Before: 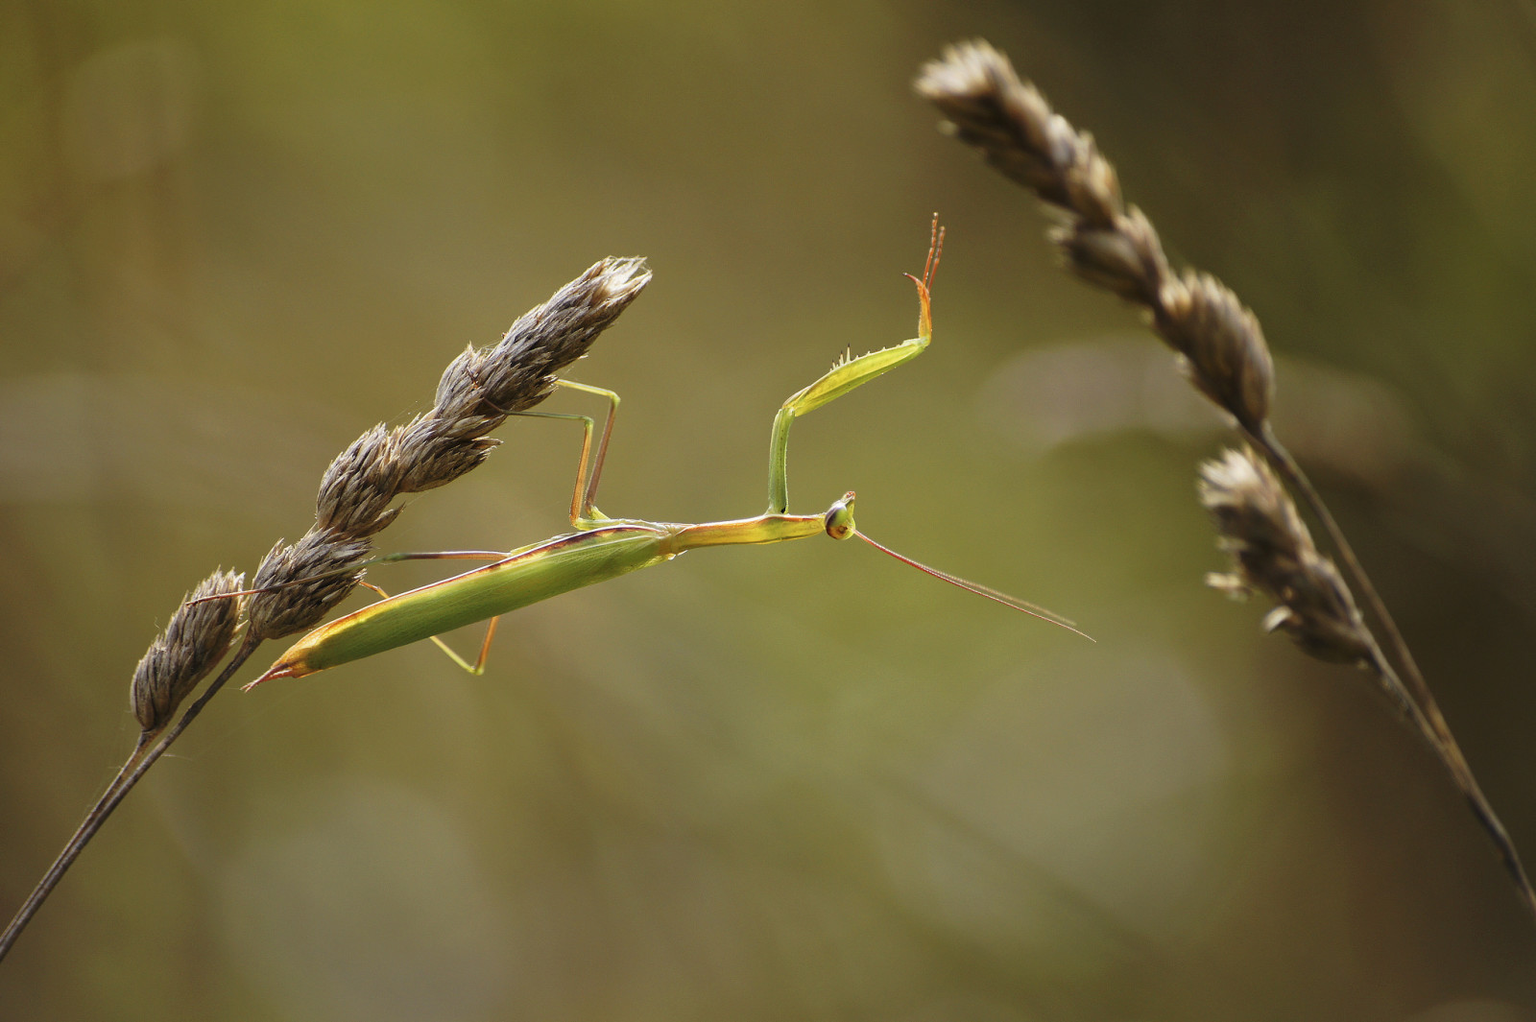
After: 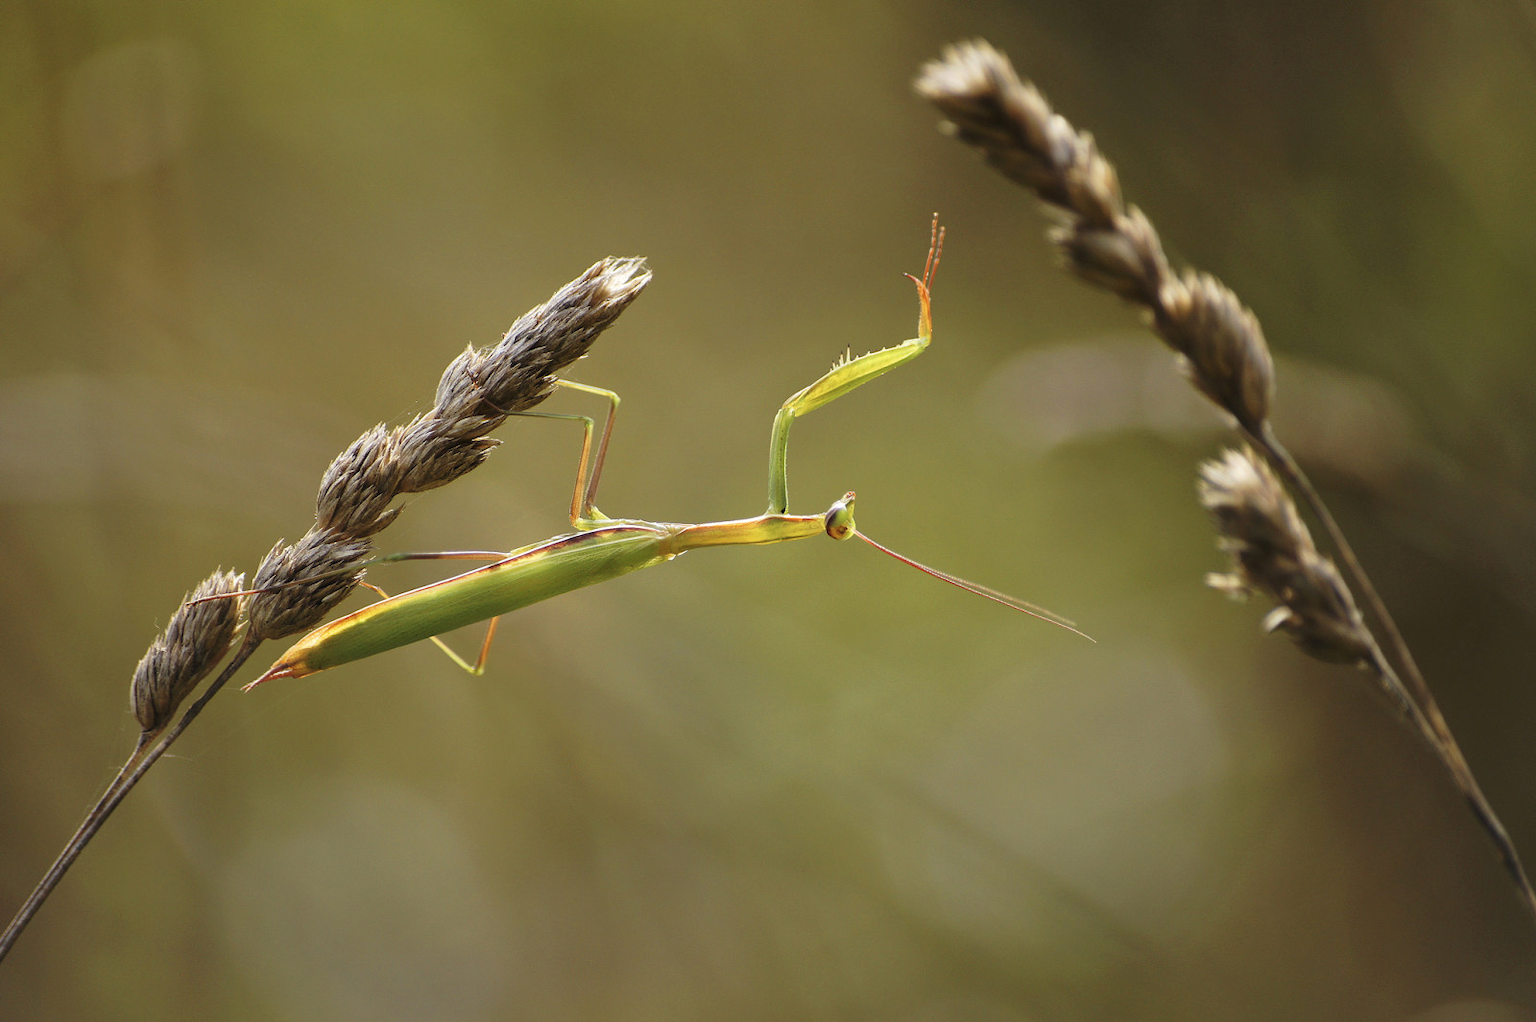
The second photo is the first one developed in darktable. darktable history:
shadows and highlights: radius 168.44, shadows 27.48, white point adjustment 3.11, highlights -68.22, soften with gaussian
